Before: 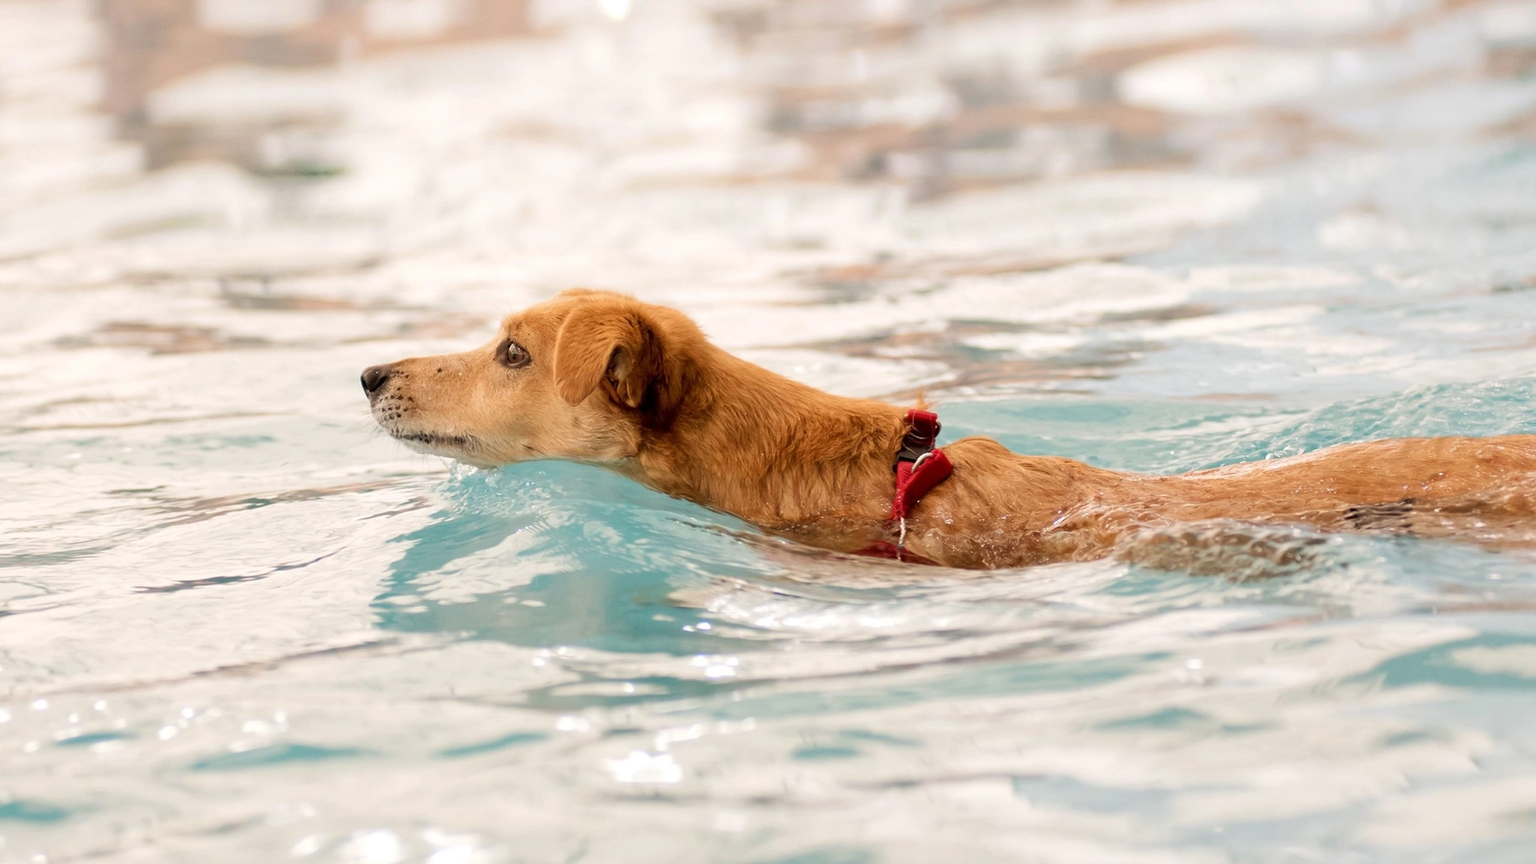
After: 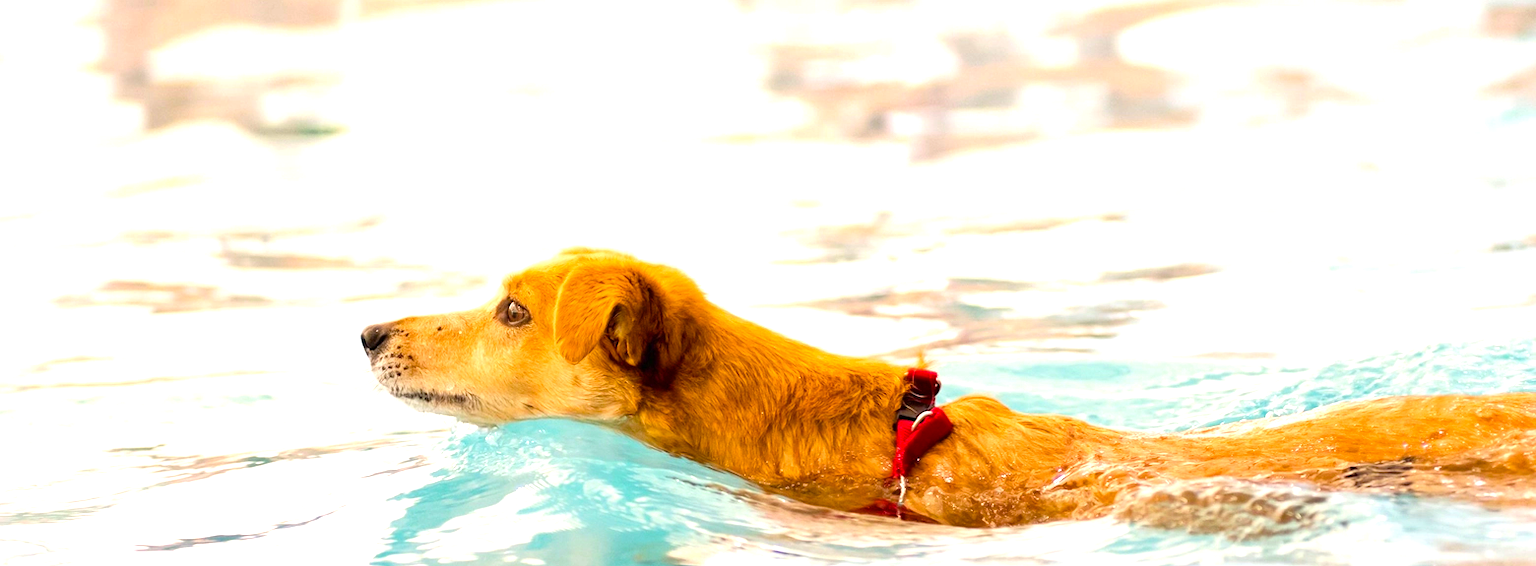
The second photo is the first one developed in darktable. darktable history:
crop and rotate: top 4.848%, bottom 29.503%
exposure: black level correction 0, exposure 0.877 EV, compensate exposure bias true, compensate highlight preservation false
color balance rgb: perceptual saturation grading › global saturation 40%, global vibrance 15%
